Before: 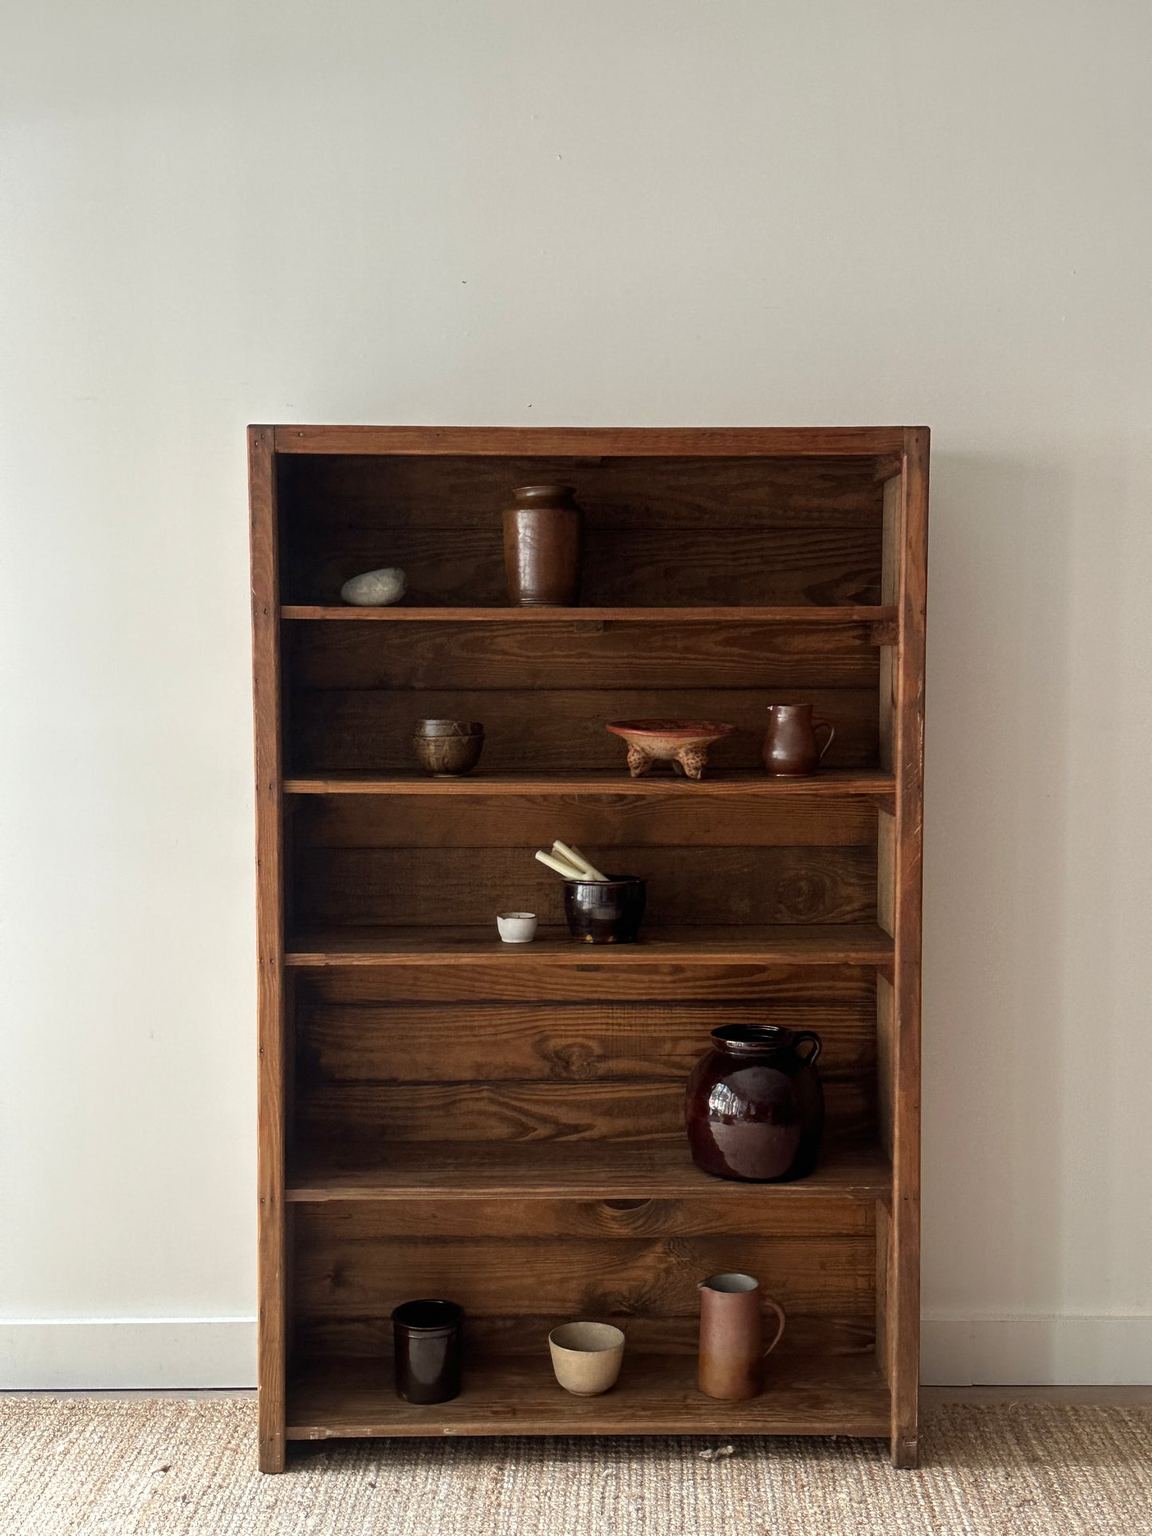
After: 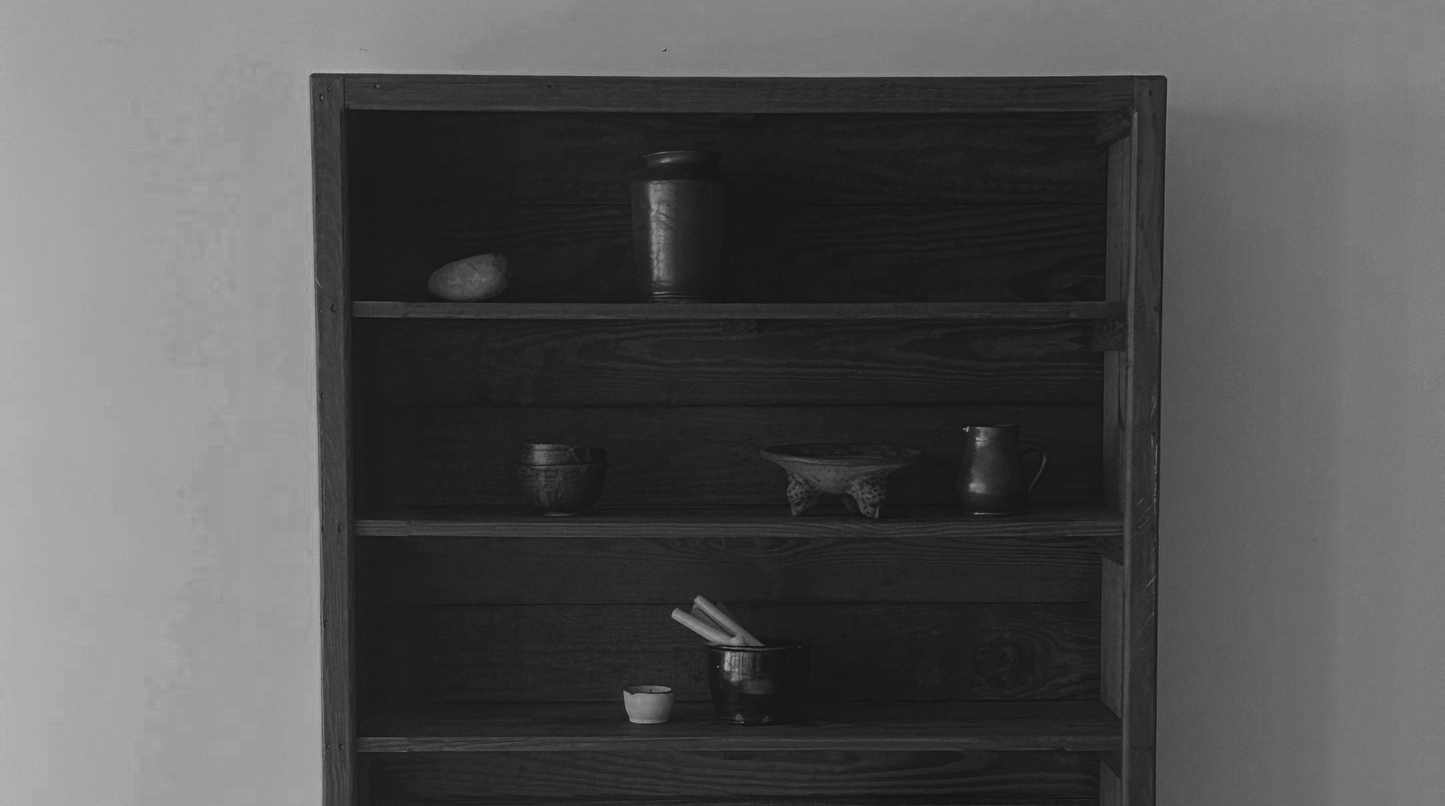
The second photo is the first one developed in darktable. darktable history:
contrast equalizer: y [[0.439, 0.44, 0.442, 0.457, 0.493, 0.498], [0.5 ×6], [0.5 ×6], [0 ×6], [0 ×6]]
local contrast: on, module defaults
crop and rotate: top 23.84%, bottom 34.294%
exposure: black level correction -0.016, exposure -1.018 EV, compensate highlight preservation false
color zones: curves: ch0 [(0.002, 0.429) (0.121, 0.212) (0.198, 0.113) (0.276, 0.344) (0.331, 0.541) (0.41, 0.56) (0.482, 0.289) (0.619, 0.227) (0.721, 0.18) (0.821, 0.435) (0.928, 0.555) (1, 0.587)]; ch1 [(0, 0) (0.143, 0) (0.286, 0) (0.429, 0) (0.571, 0) (0.714, 0) (0.857, 0)]
